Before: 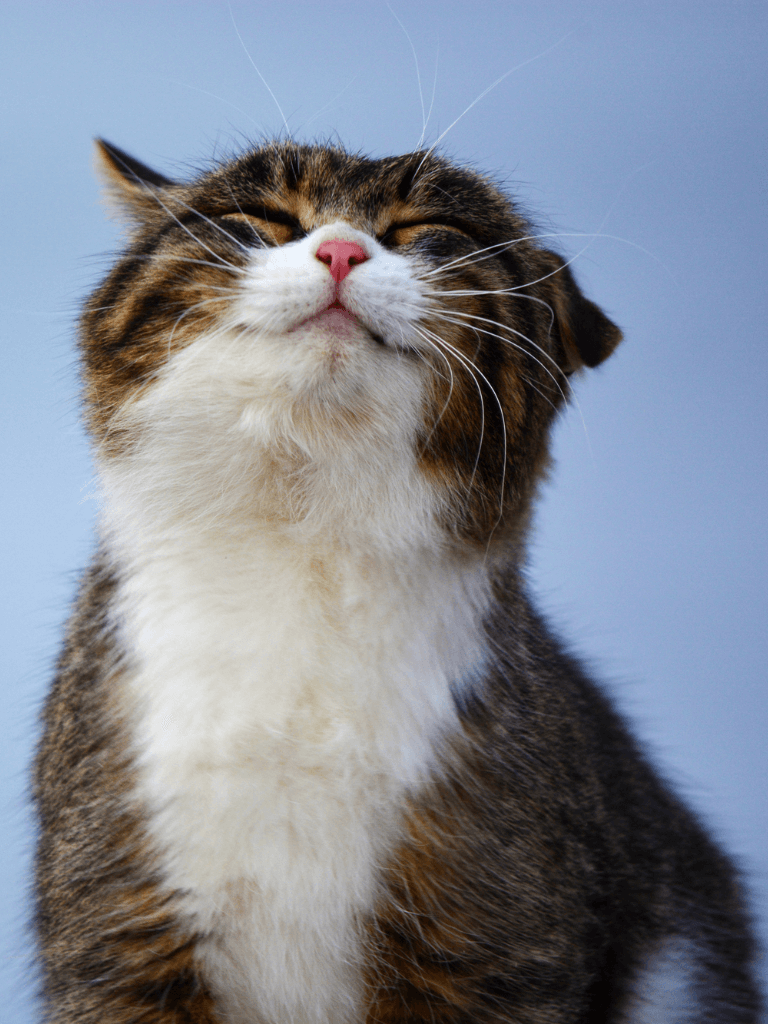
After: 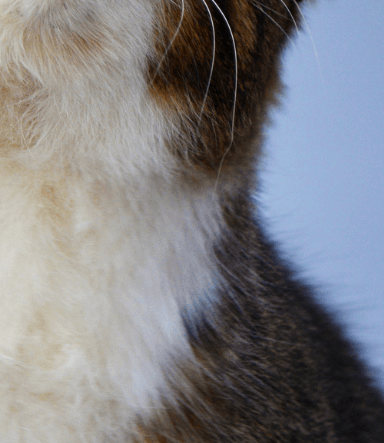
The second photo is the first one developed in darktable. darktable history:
crop: left 35.035%, top 36.609%, right 14.872%, bottom 20.047%
